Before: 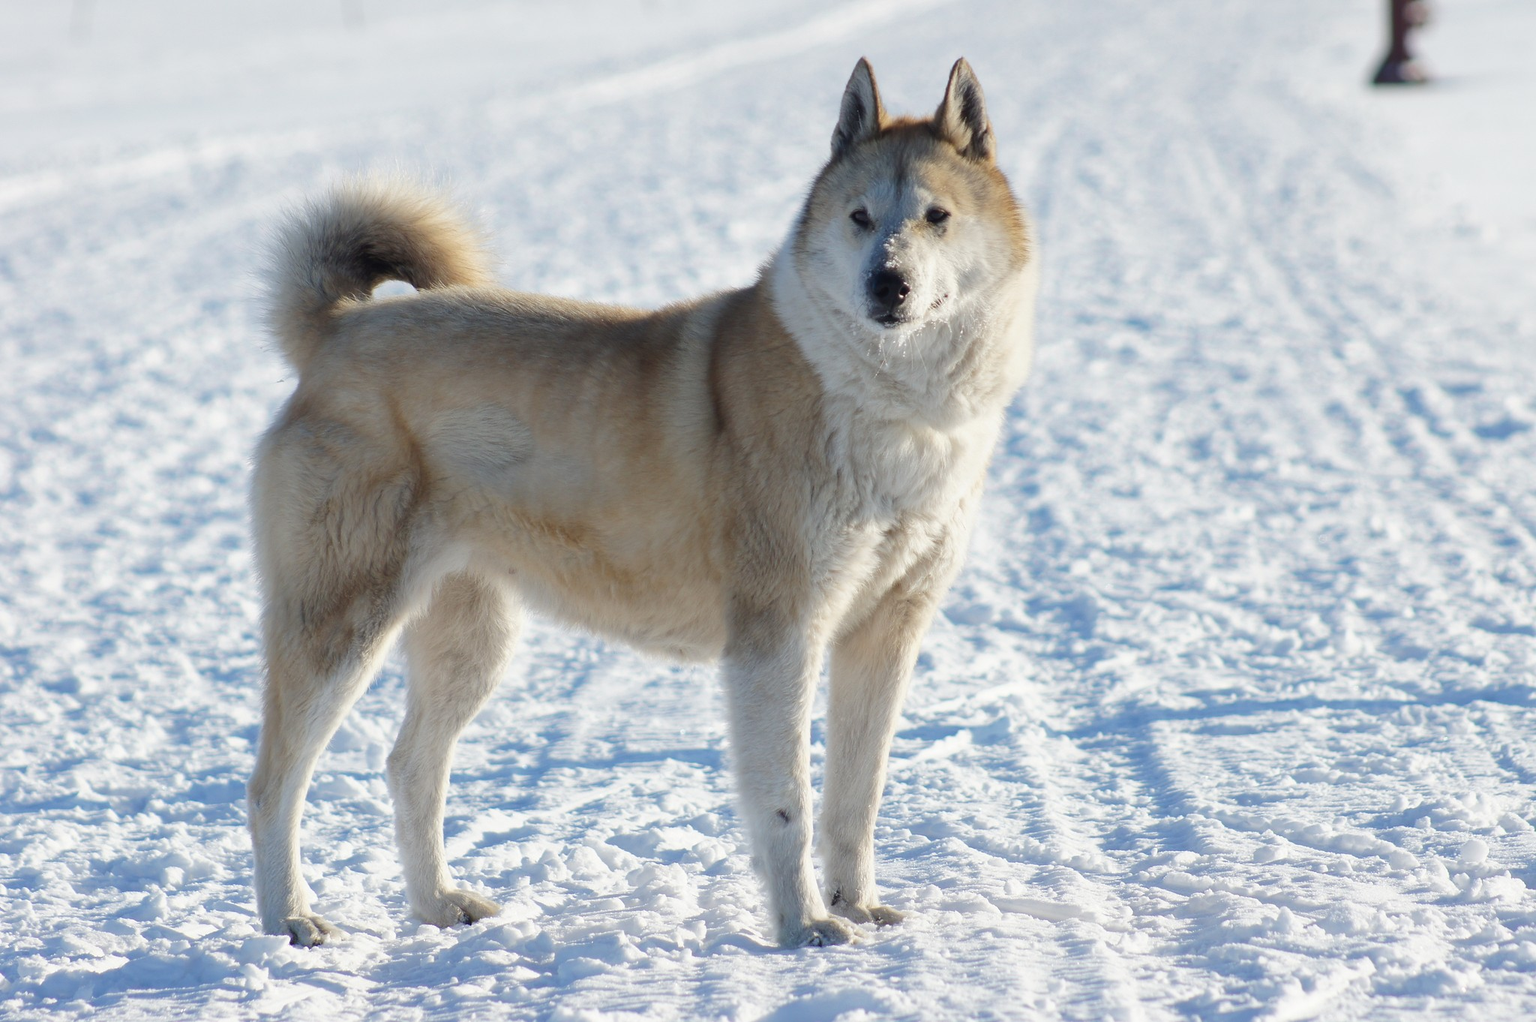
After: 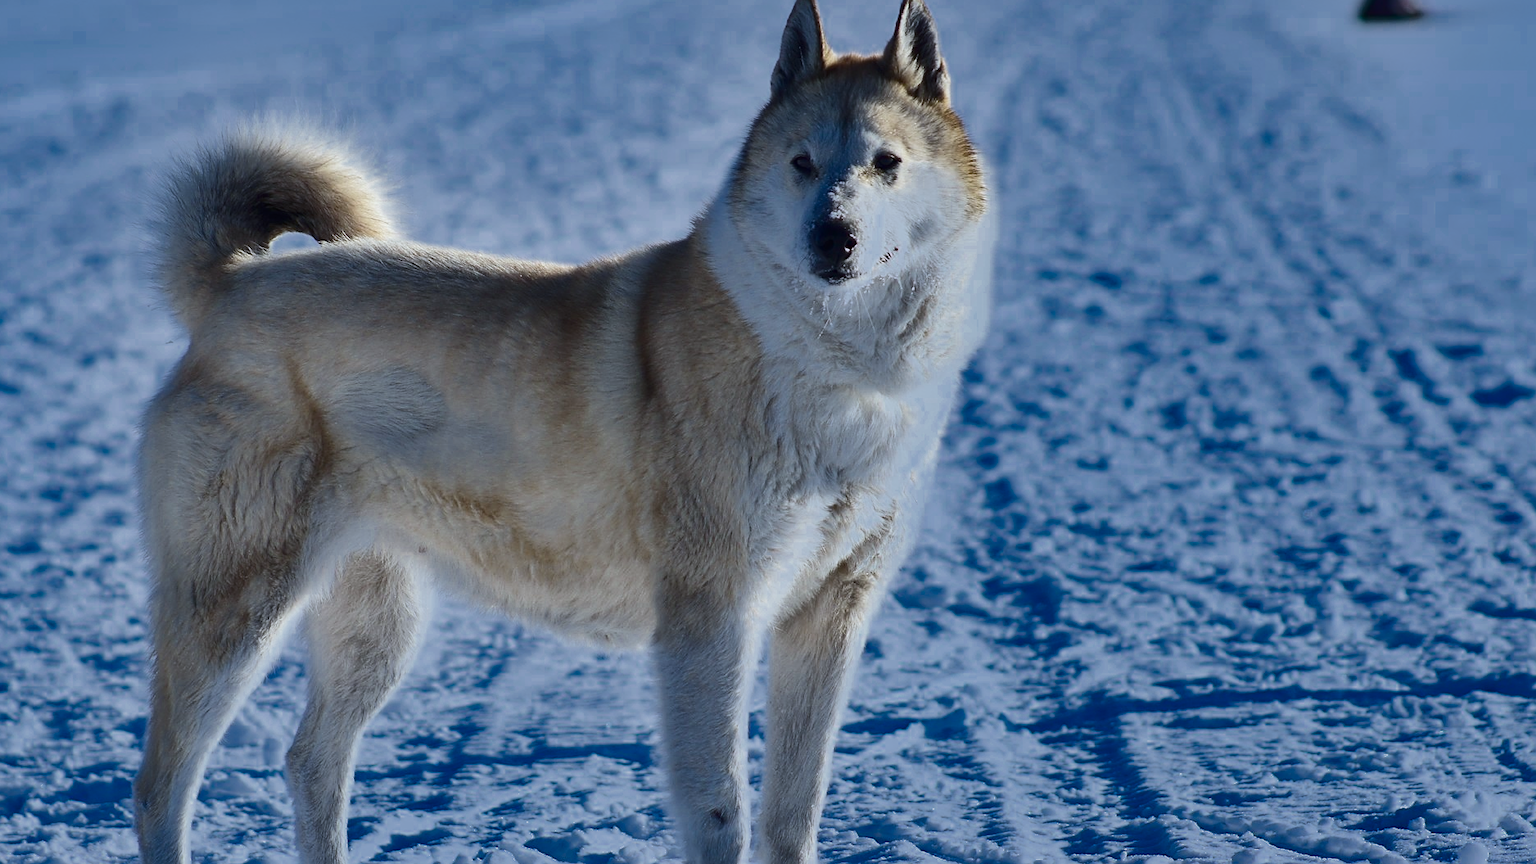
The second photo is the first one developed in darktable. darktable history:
color zones: curves: ch0 [(0, 0.497) (0.143, 0.5) (0.286, 0.5) (0.429, 0.483) (0.571, 0.116) (0.714, -0.006) (0.857, 0.28) (1, 0.497)]
sharpen: on, module defaults
shadows and highlights: shadows 30.63, highlights -63.22, shadows color adjustment 98%, highlights color adjustment 58.61%, soften with gaussian
crop: left 8.155%, top 6.611%, bottom 15.385%
white balance: red 0.926, green 1.003, blue 1.133
contrast brightness saturation: contrast 0.28
